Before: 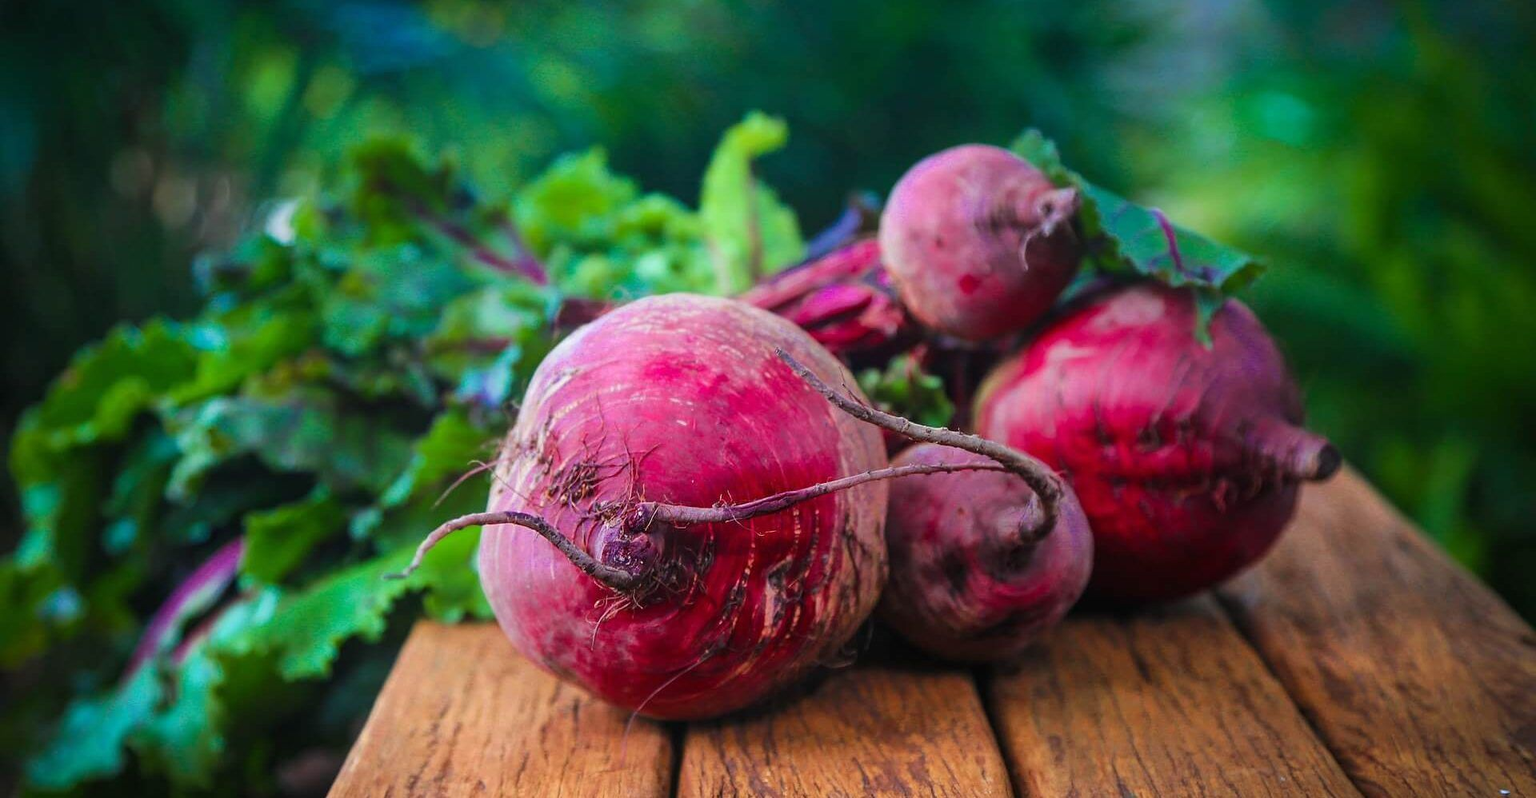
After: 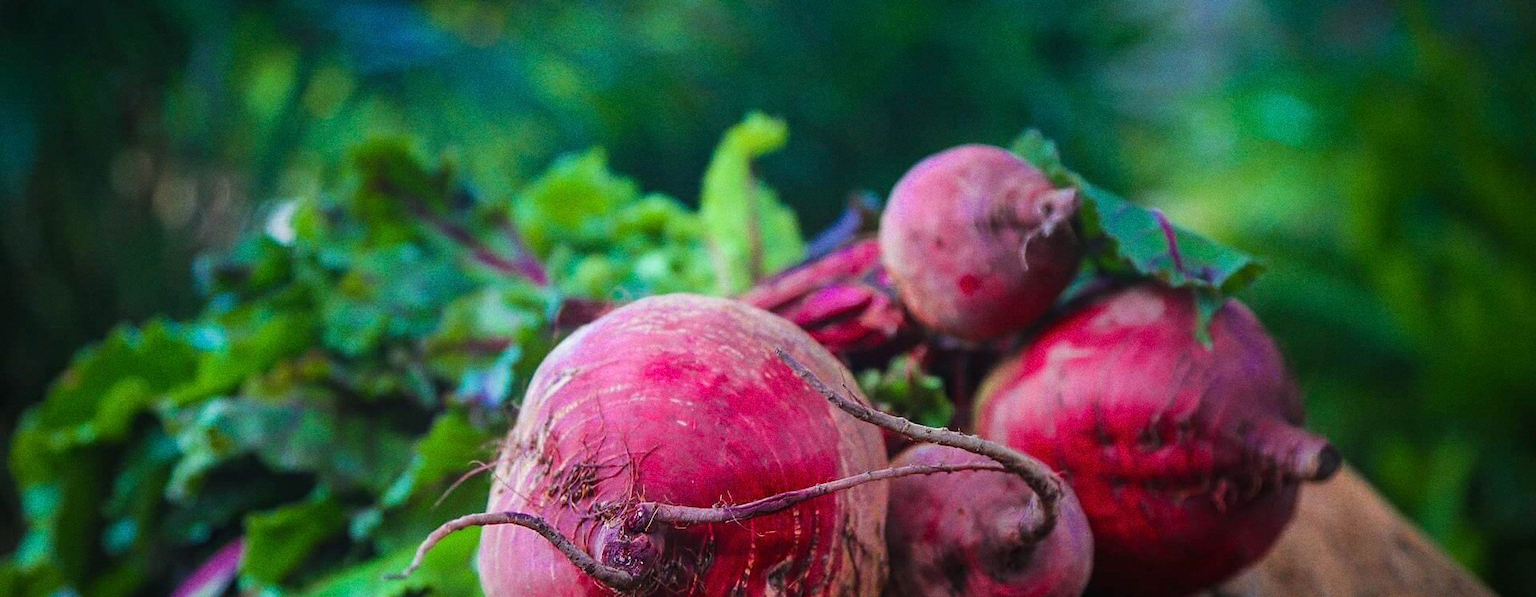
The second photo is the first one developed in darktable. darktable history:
grain: coarseness 0.47 ISO
crop: bottom 24.967%
